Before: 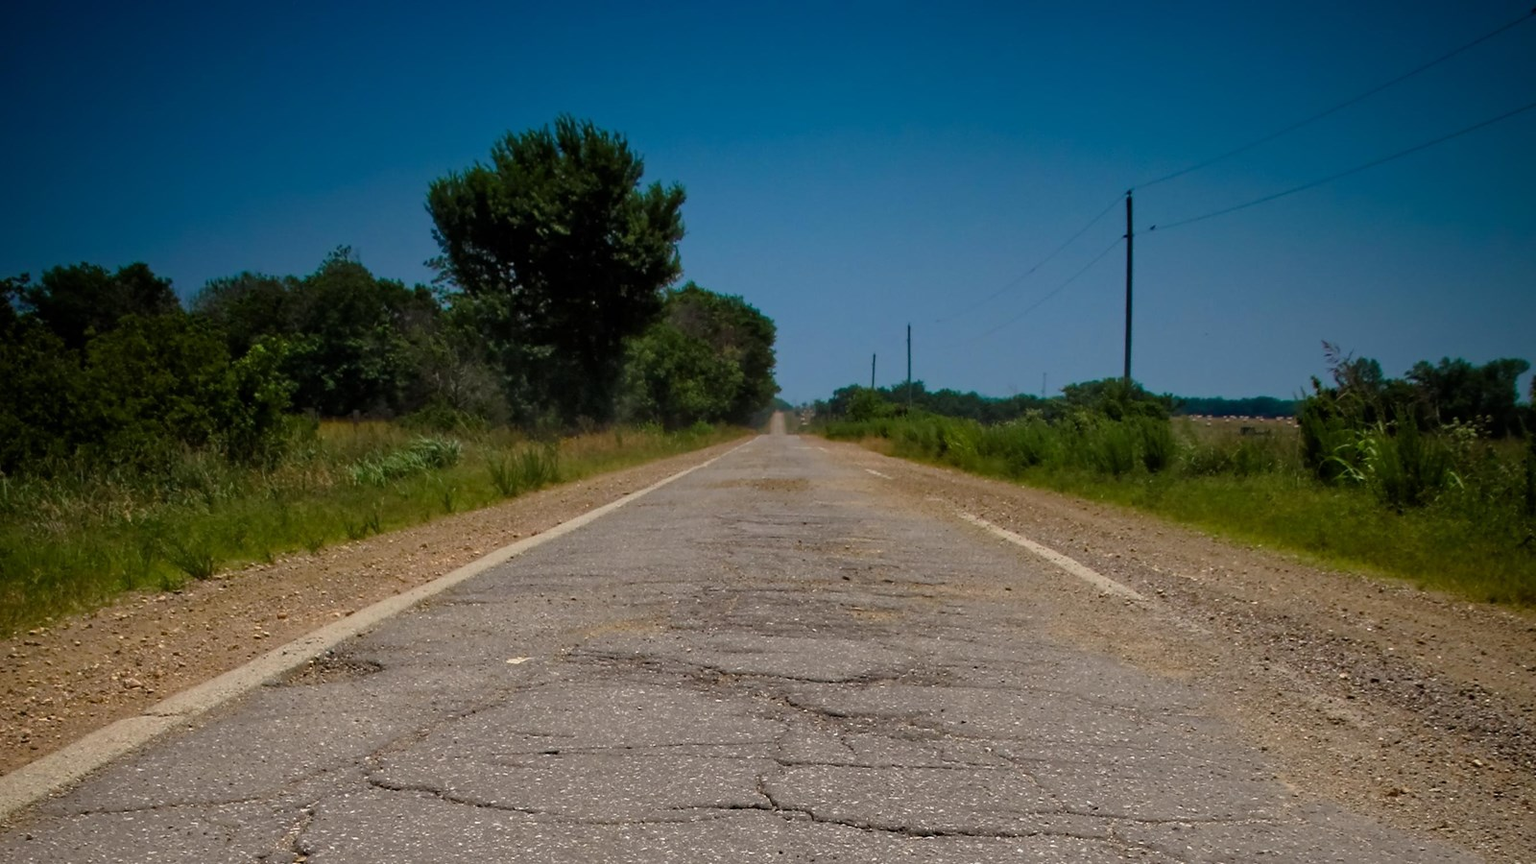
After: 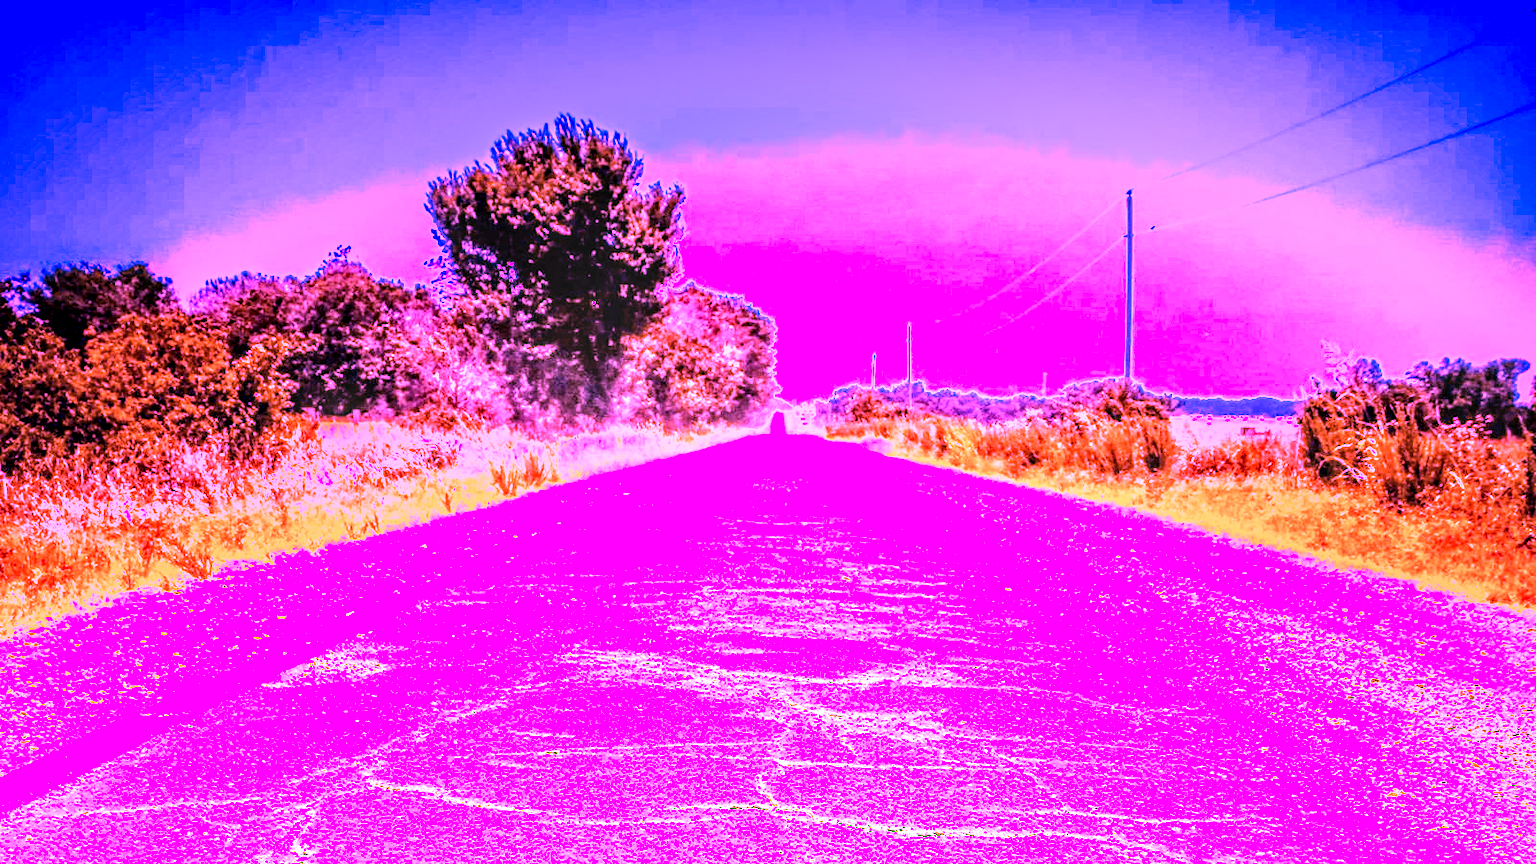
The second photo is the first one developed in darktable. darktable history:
white balance: red 8, blue 8
local contrast: highlights 19%, detail 186%
